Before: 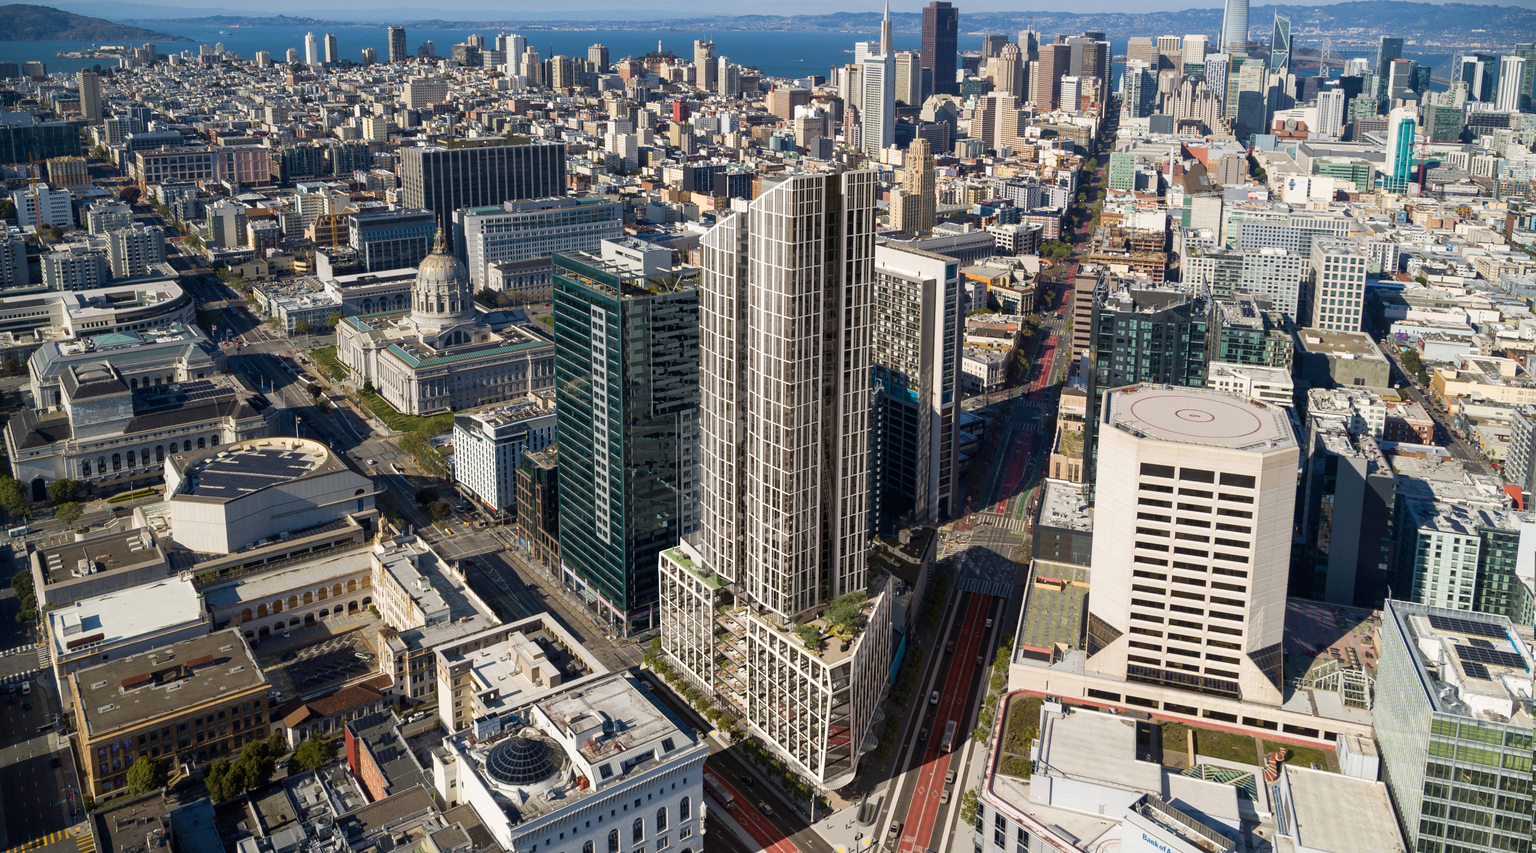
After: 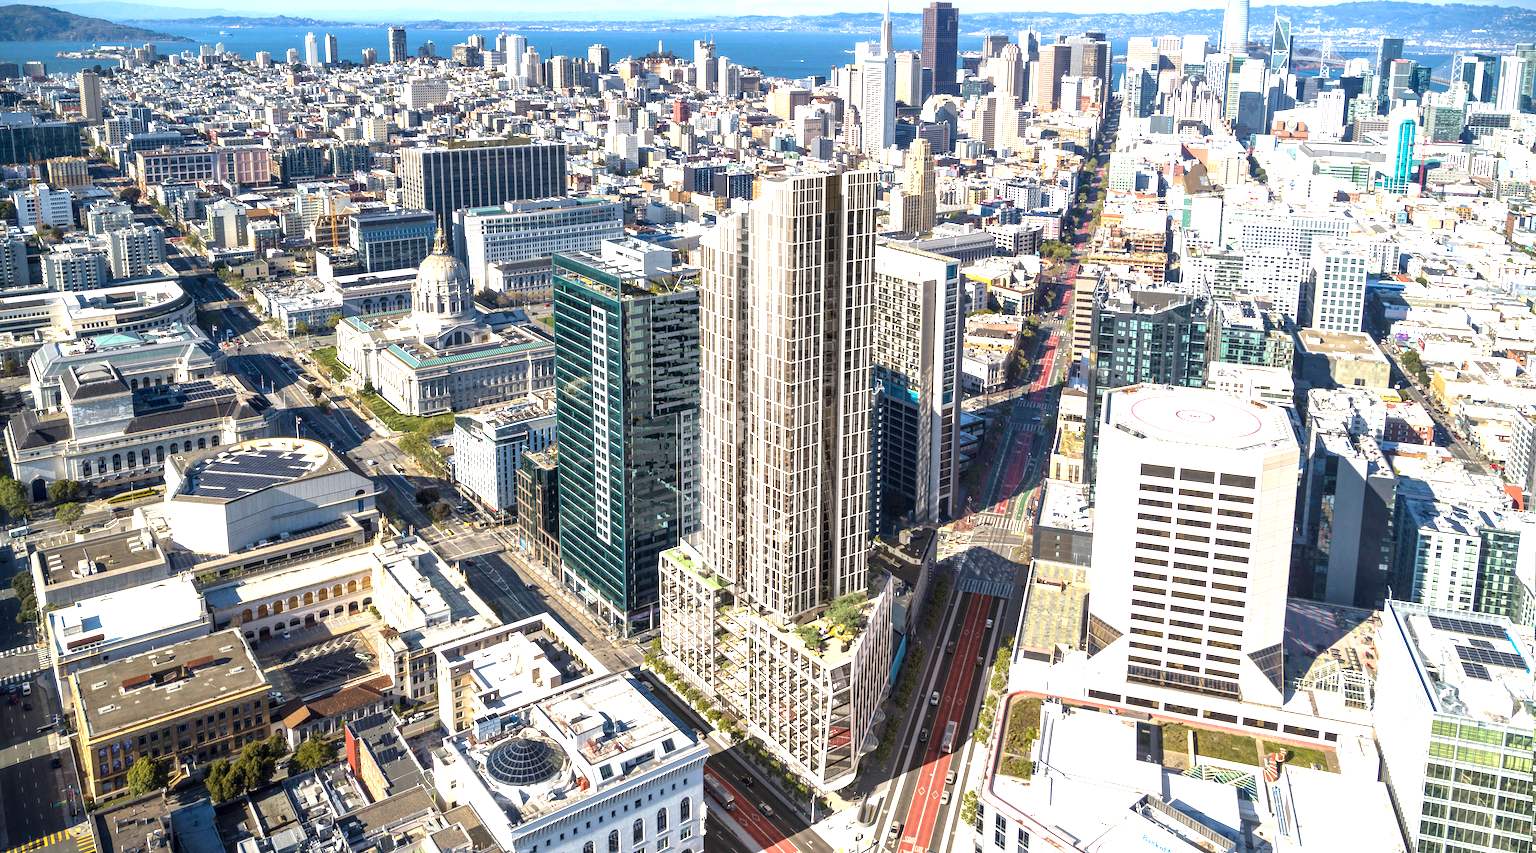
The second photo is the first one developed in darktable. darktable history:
exposure: black level correction 0, exposure 1.409 EV, compensate exposure bias true, compensate highlight preservation false
local contrast: detail 130%
